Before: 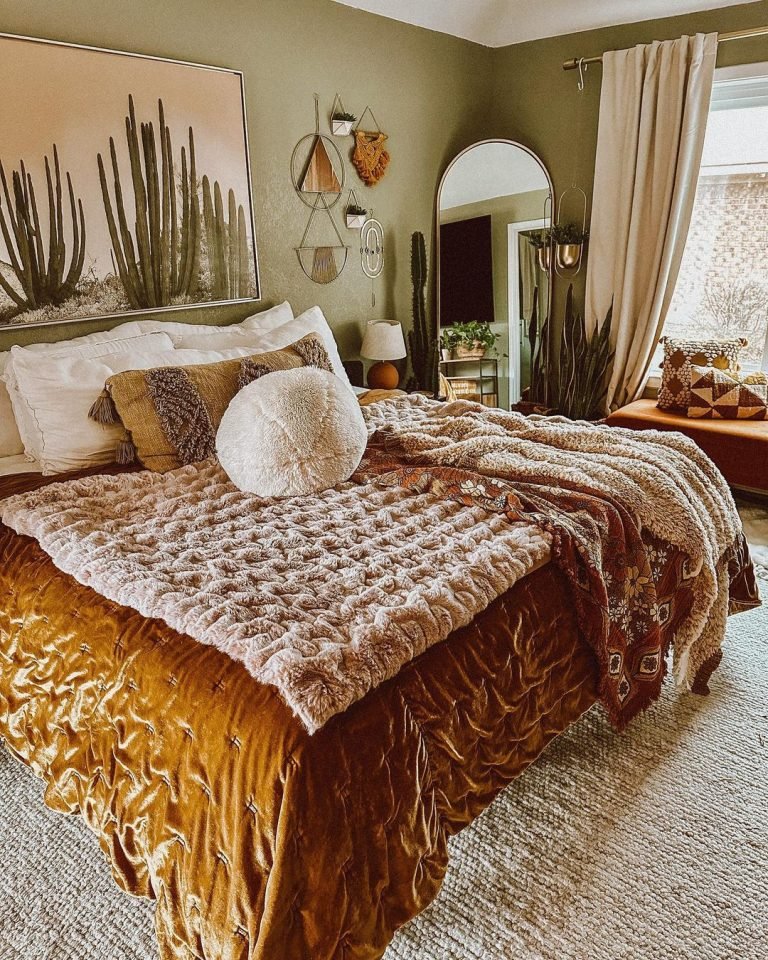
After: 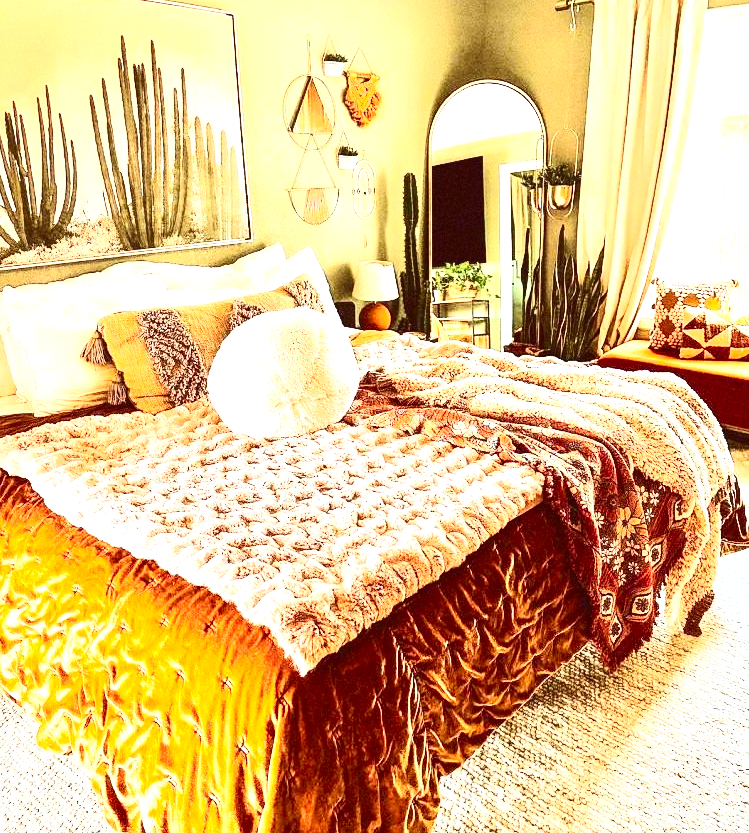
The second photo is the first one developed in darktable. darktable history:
crop: left 1.074%, top 6.166%, right 1.284%, bottom 7.002%
contrast brightness saturation: contrast 0.409, brightness 0.047, saturation 0.257
exposure: exposure 2.052 EV, compensate highlight preservation false
